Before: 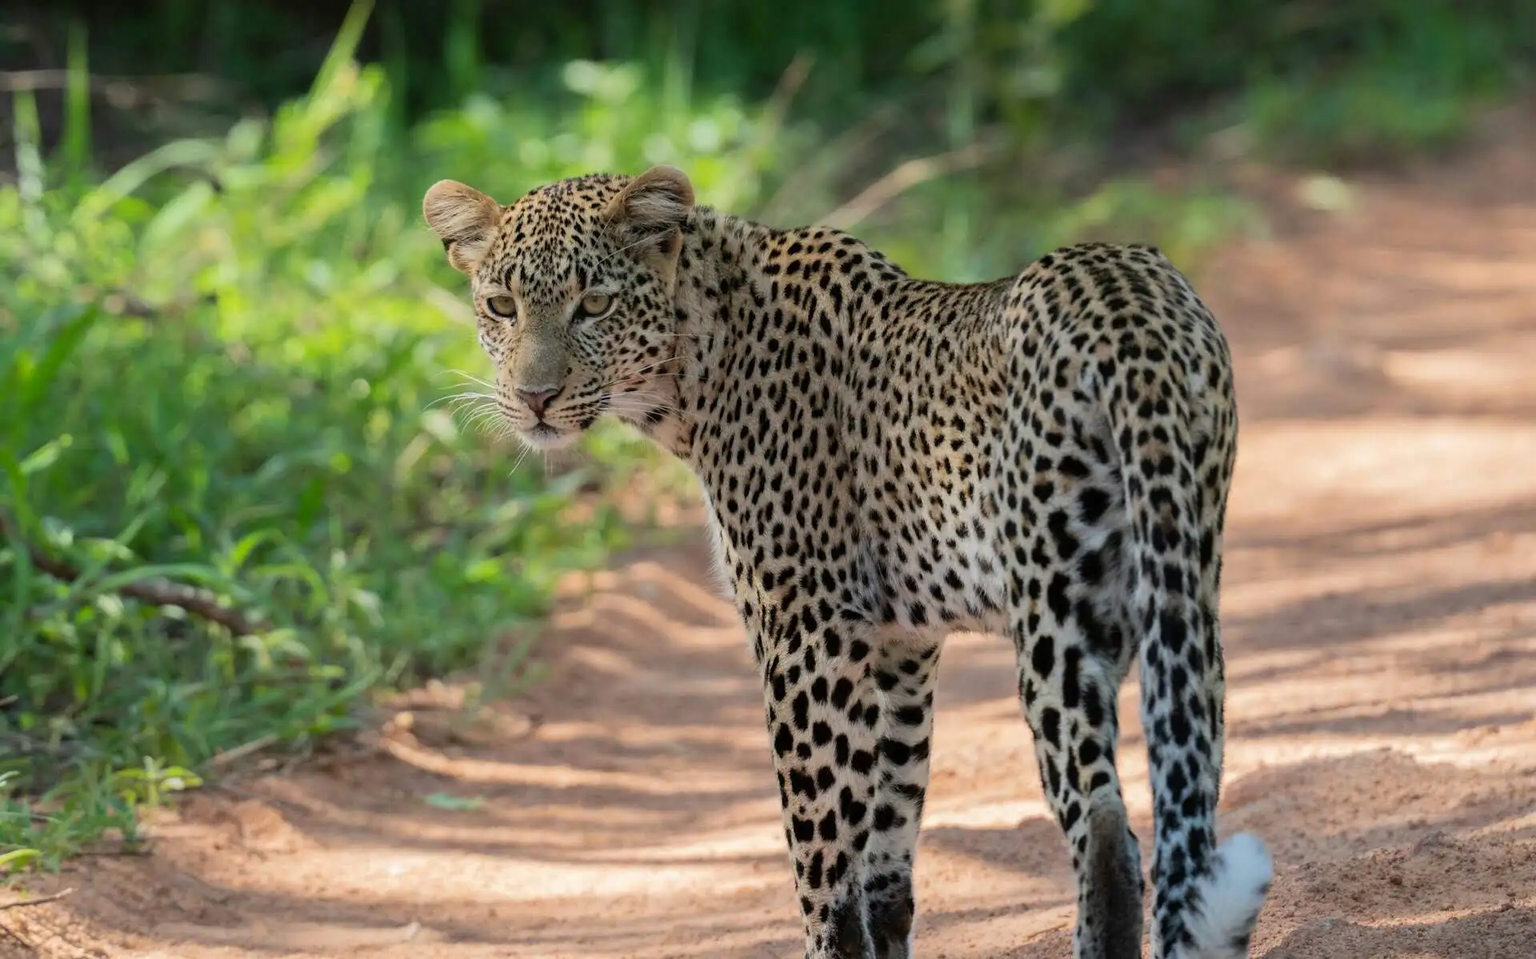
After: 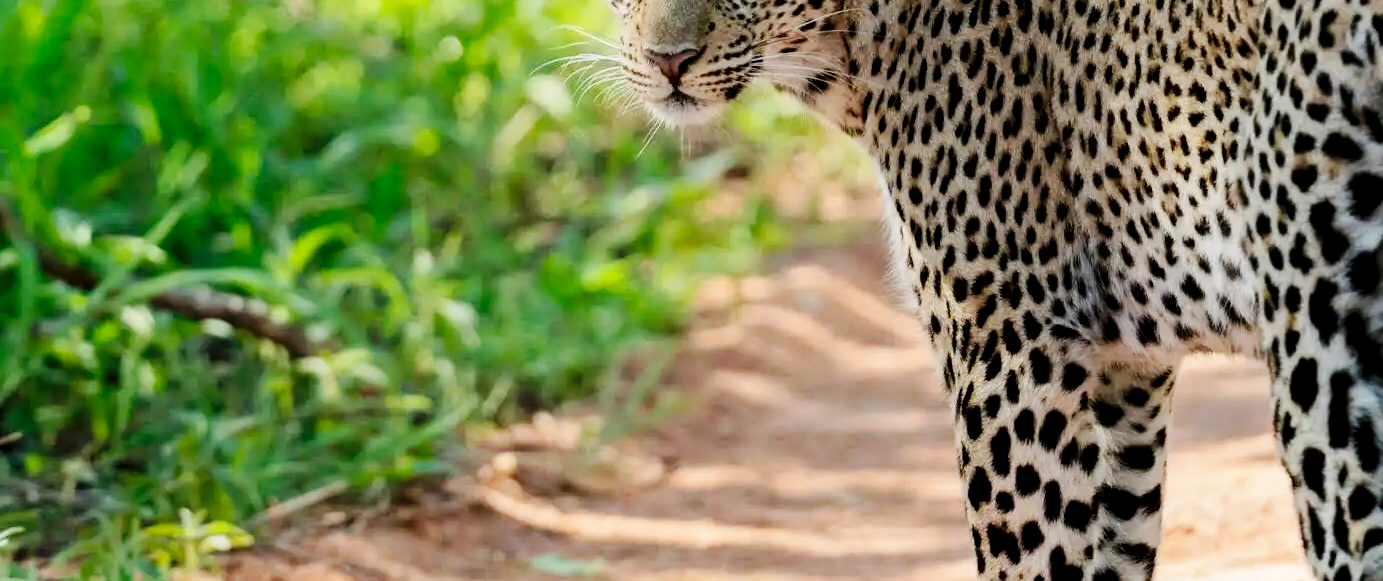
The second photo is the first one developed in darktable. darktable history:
crop: top 36.498%, right 27.964%, bottom 14.995%
exposure: black level correction 0.009, exposure 0.014 EV, compensate highlight preservation false
base curve: curves: ch0 [(0, 0) (0.036, 0.025) (0.121, 0.166) (0.206, 0.329) (0.605, 0.79) (1, 1)], preserve colors none
